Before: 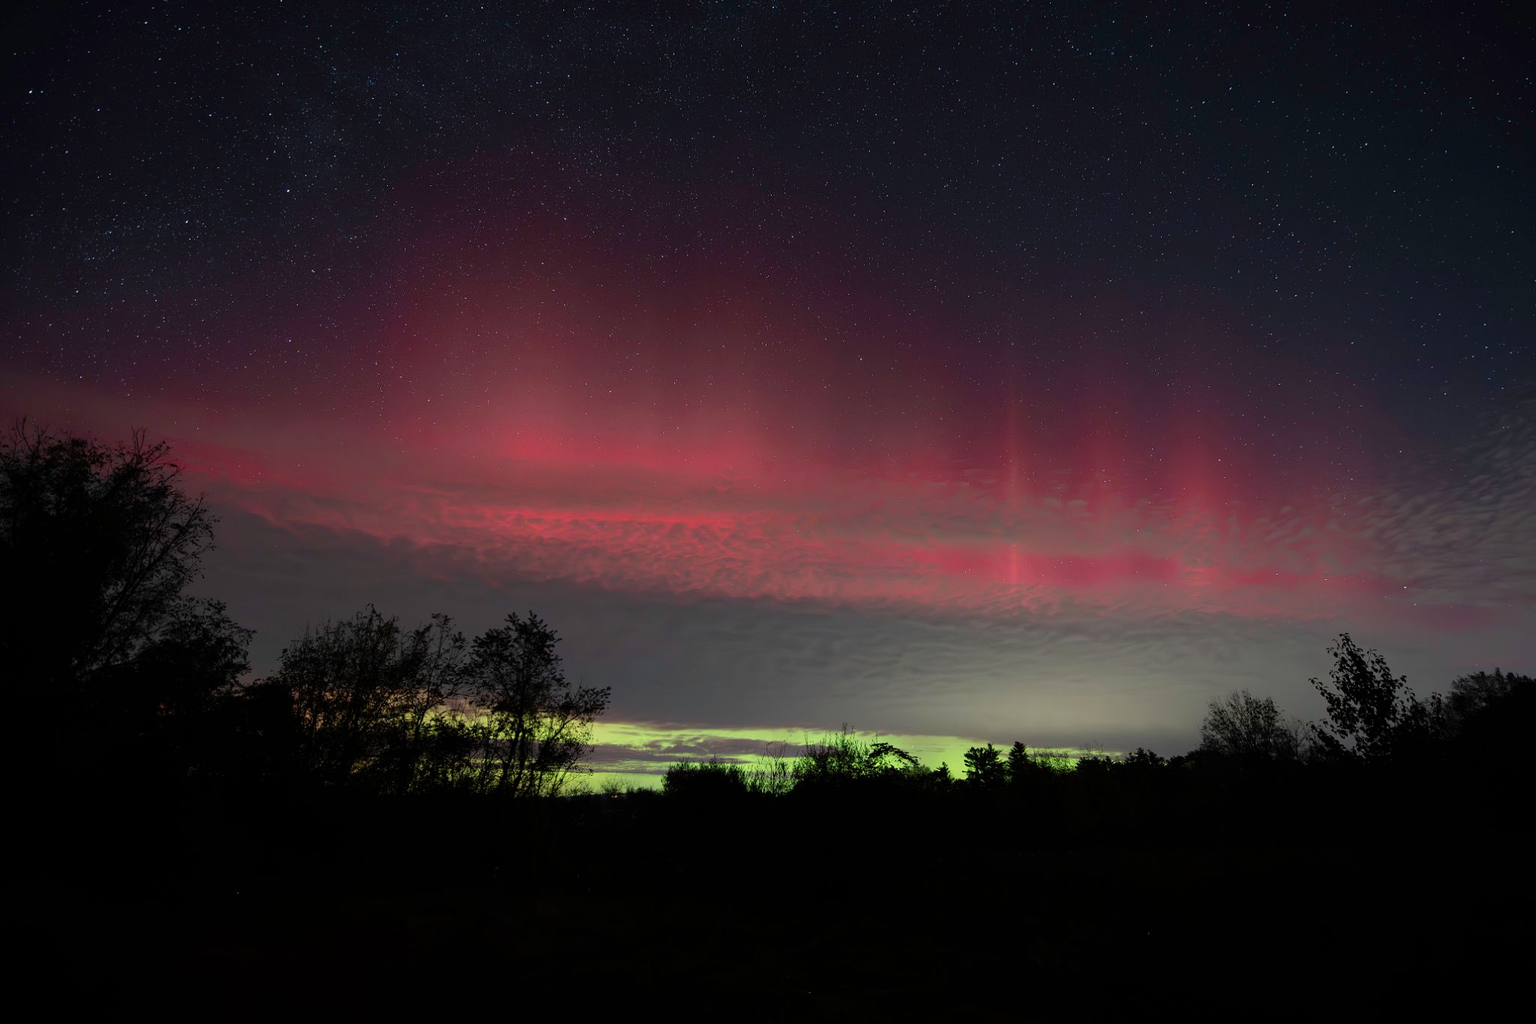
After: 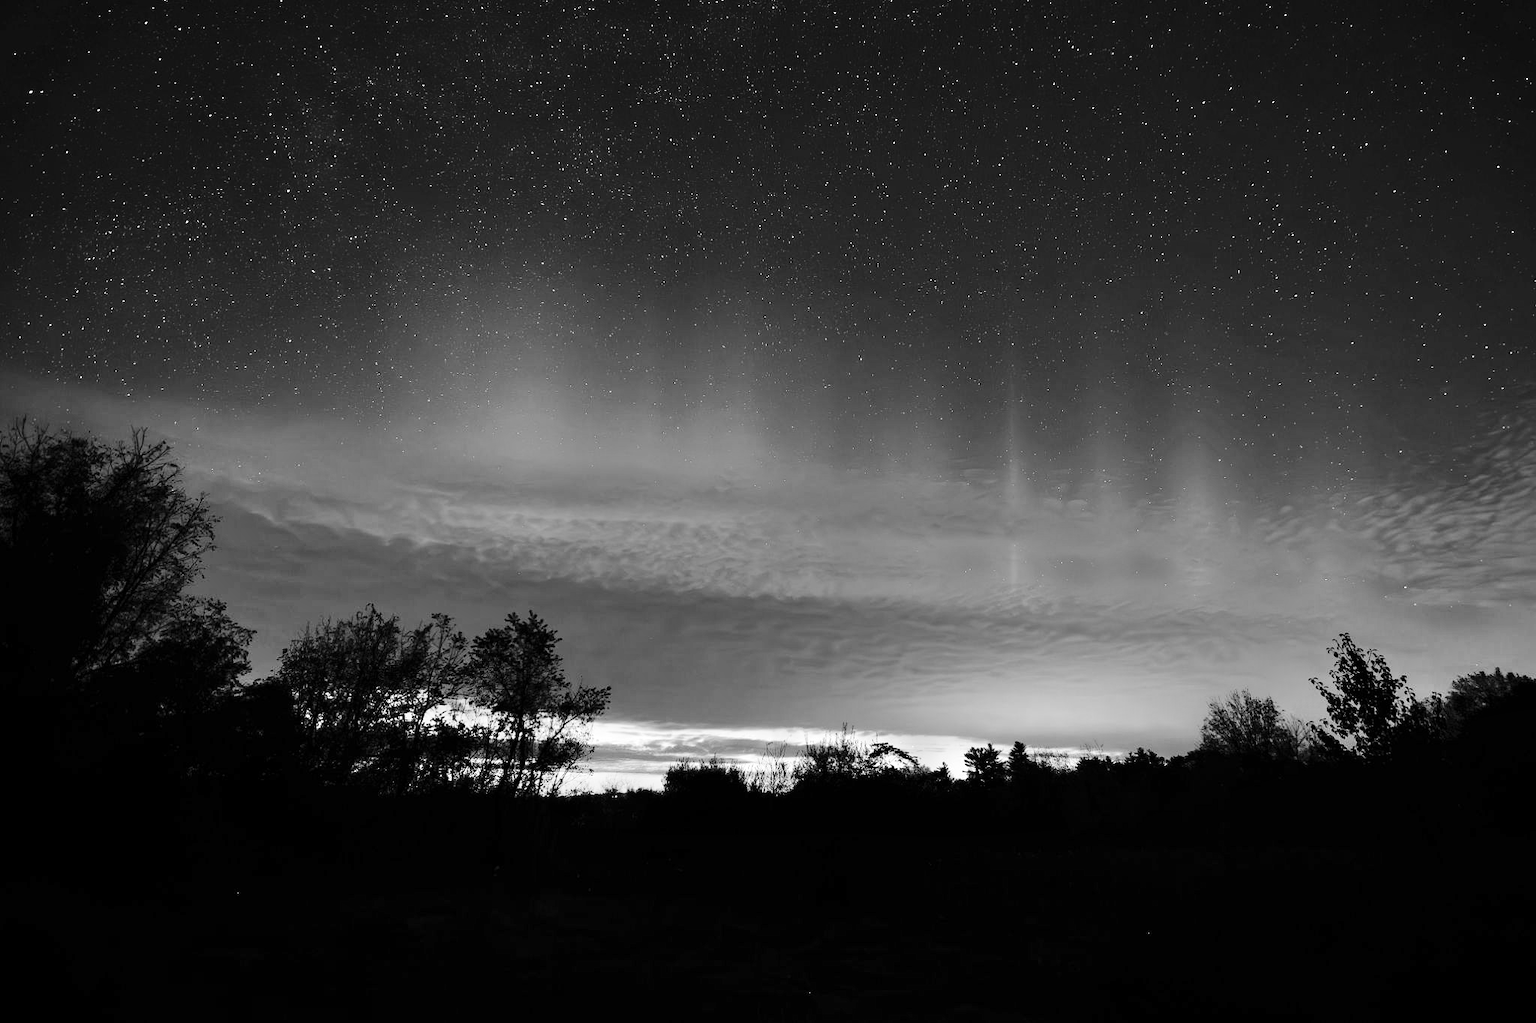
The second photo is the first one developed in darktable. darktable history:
shadows and highlights: radius 110.86, shadows 51.09, white point adjustment 9.16, highlights -4.17, highlights color adjustment 32.2%, soften with gaussian
base curve: curves: ch0 [(0, 0) (0.032, 0.025) (0.121, 0.166) (0.206, 0.329) (0.605, 0.79) (1, 1)], preserve colors none
monochrome: on, module defaults
white balance: red 0.978, blue 0.999
